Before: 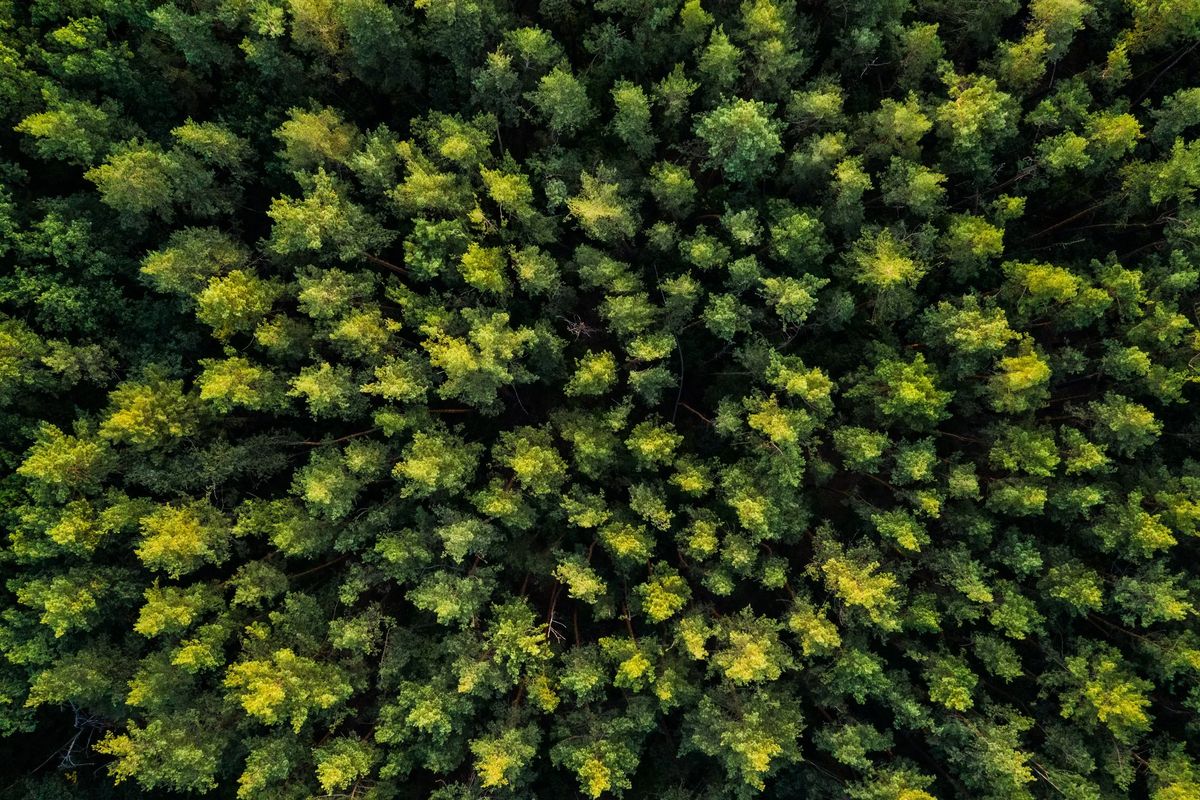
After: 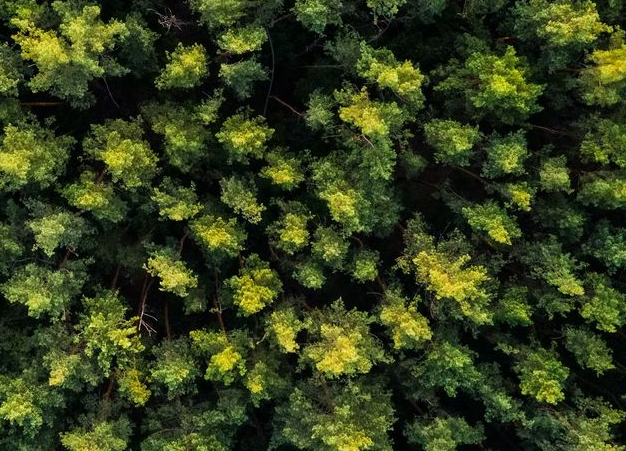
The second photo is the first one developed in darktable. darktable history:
crop: left 34.152%, top 38.432%, right 13.617%, bottom 5.12%
